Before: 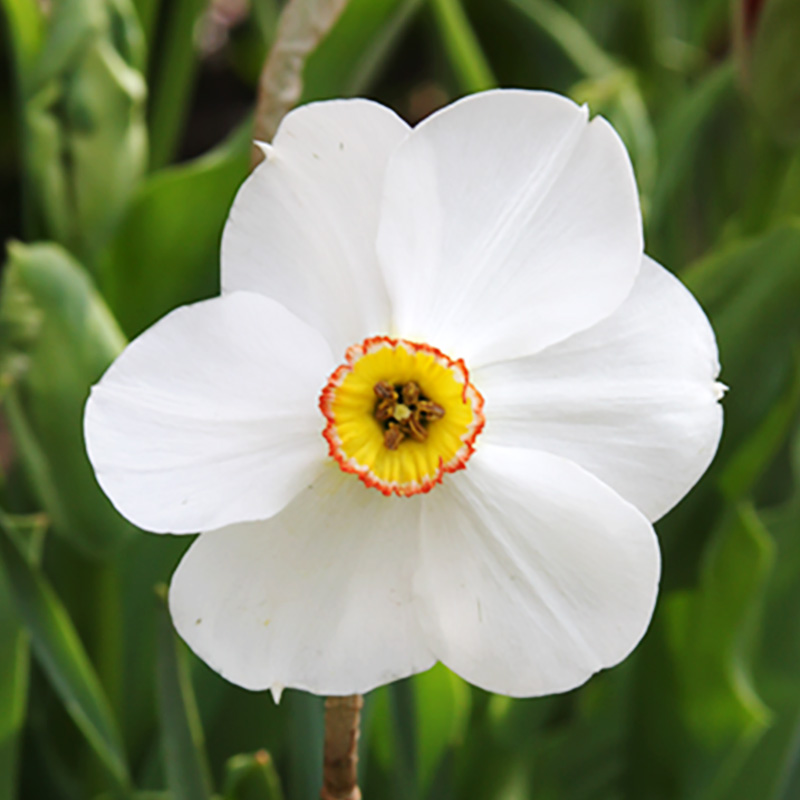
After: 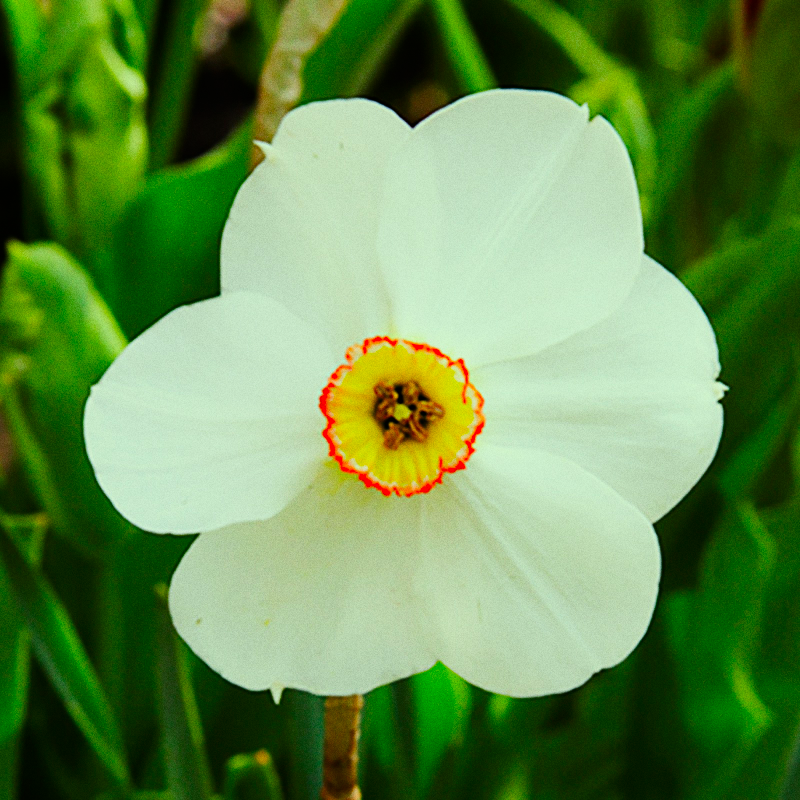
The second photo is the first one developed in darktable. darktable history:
color correction: highlights a* -10.77, highlights b* 9.8, saturation 1.72
grain: coarseness 0.09 ISO
tone equalizer: -8 EV -0.417 EV, -7 EV -0.389 EV, -6 EV -0.333 EV, -5 EV -0.222 EV, -3 EV 0.222 EV, -2 EV 0.333 EV, -1 EV 0.389 EV, +0 EV 0.417 EV, edges refinement/feathering 500, mask exposure compensation -1.57 EV, preserve details no
filmic rgb: hardness 4.17
